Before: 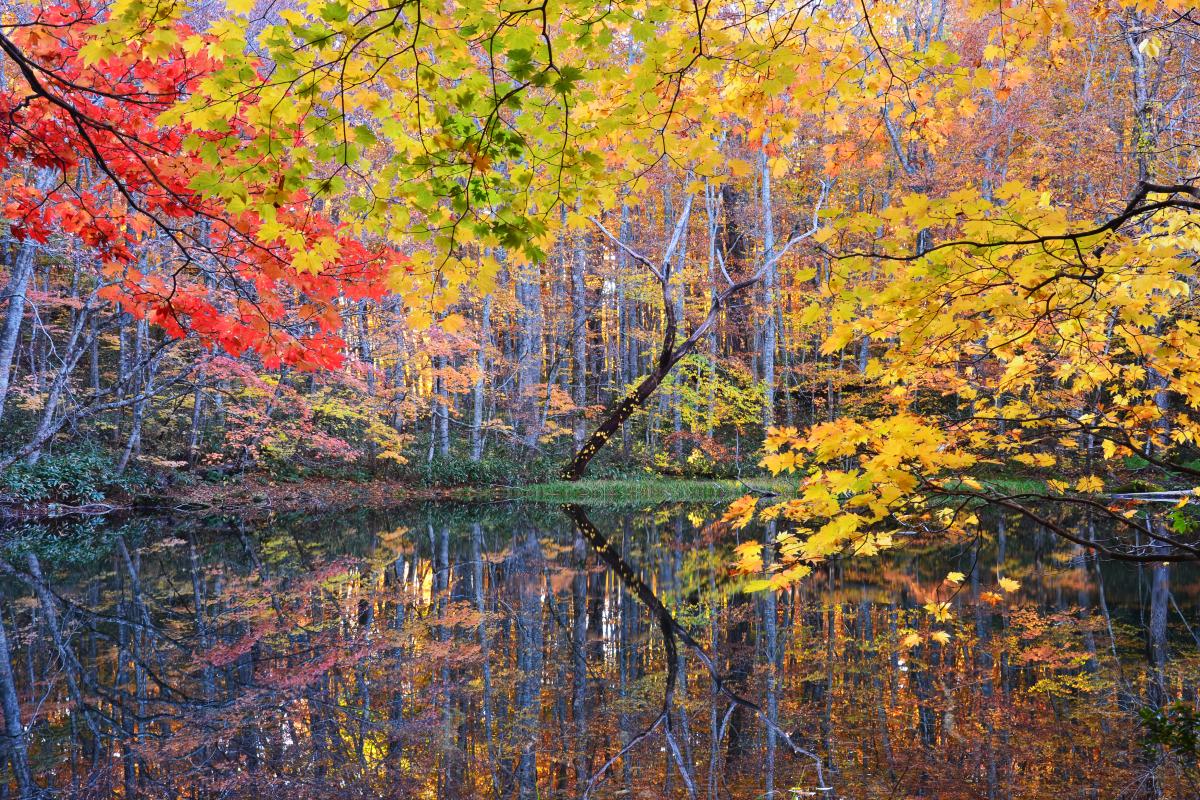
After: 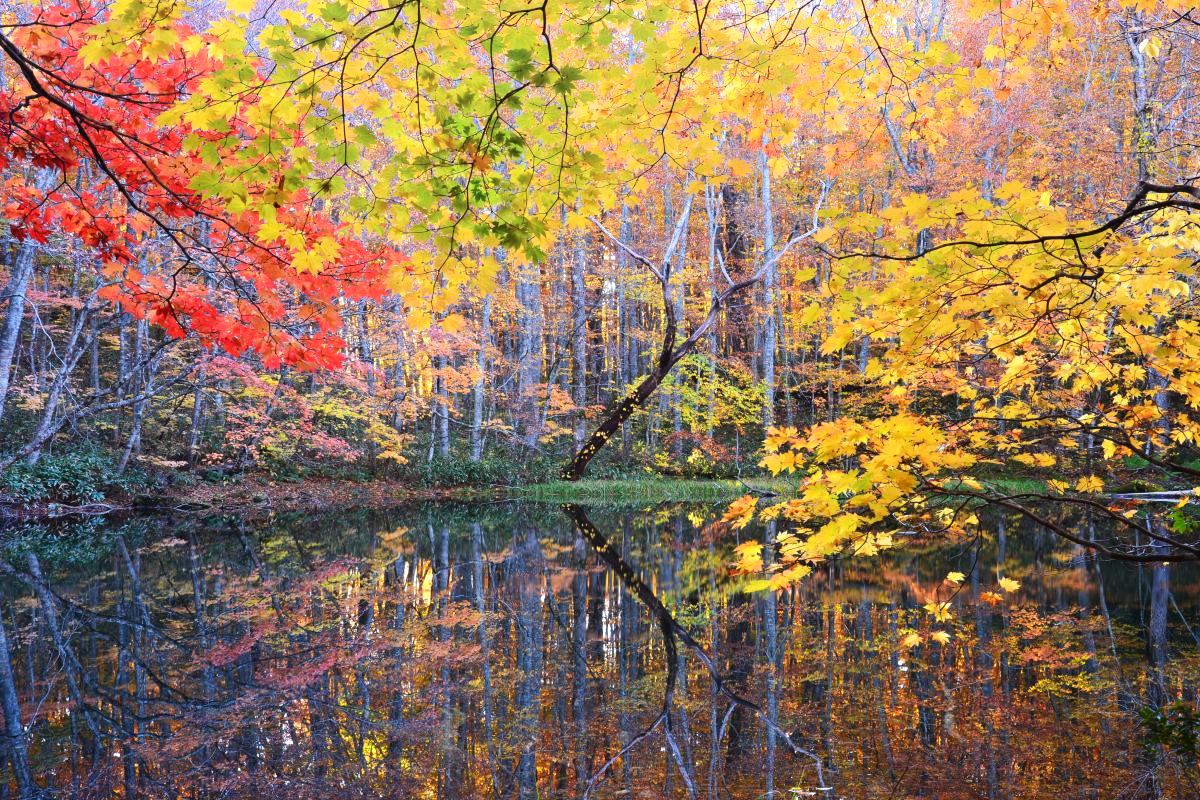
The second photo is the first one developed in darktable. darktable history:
exposure: exposure 0.188 EV, compensate highlight preservation false
shadows and highlights: shadows -41.29, highlights 63.37, soften with gaussian
